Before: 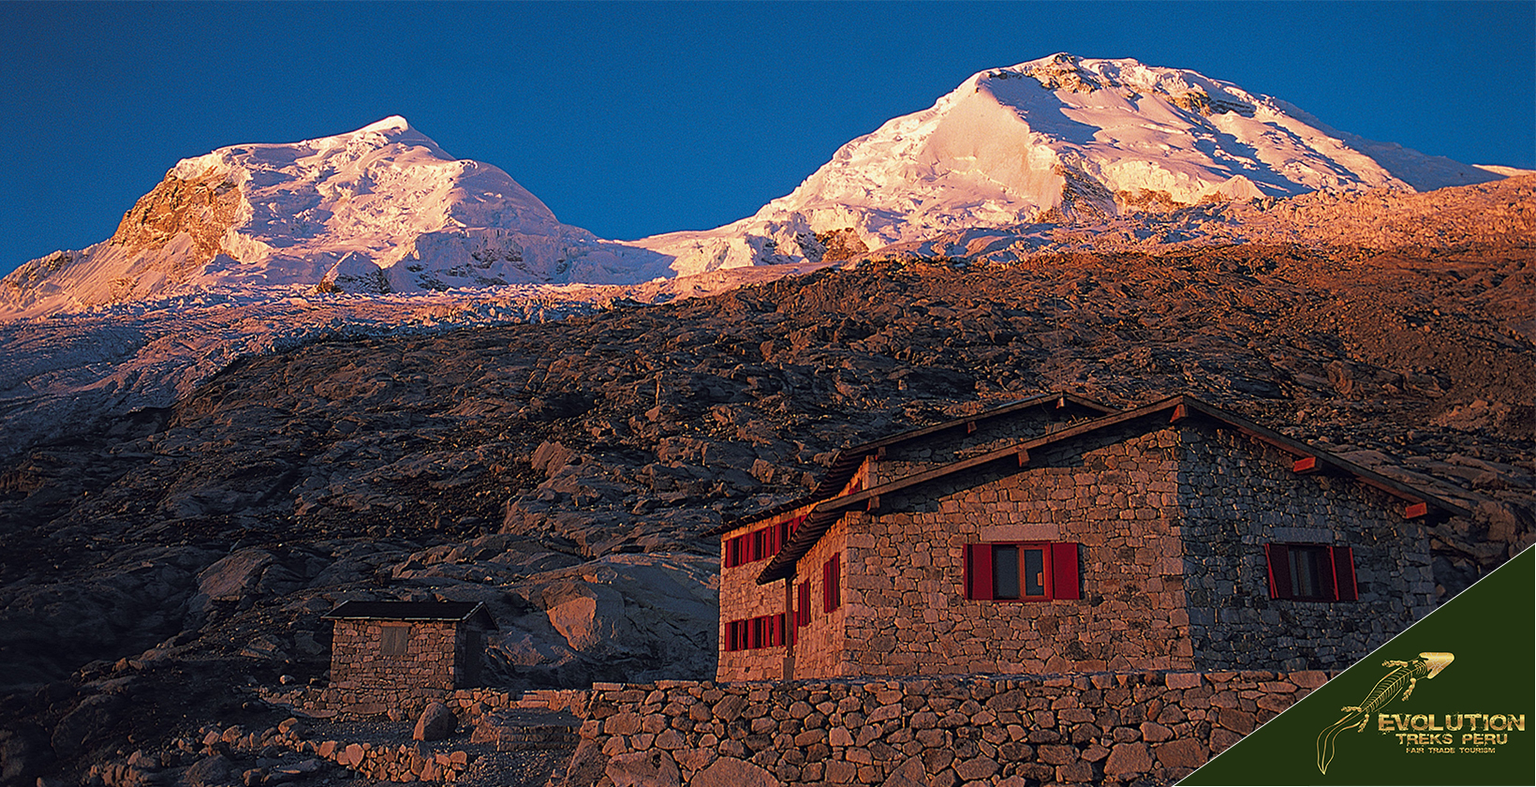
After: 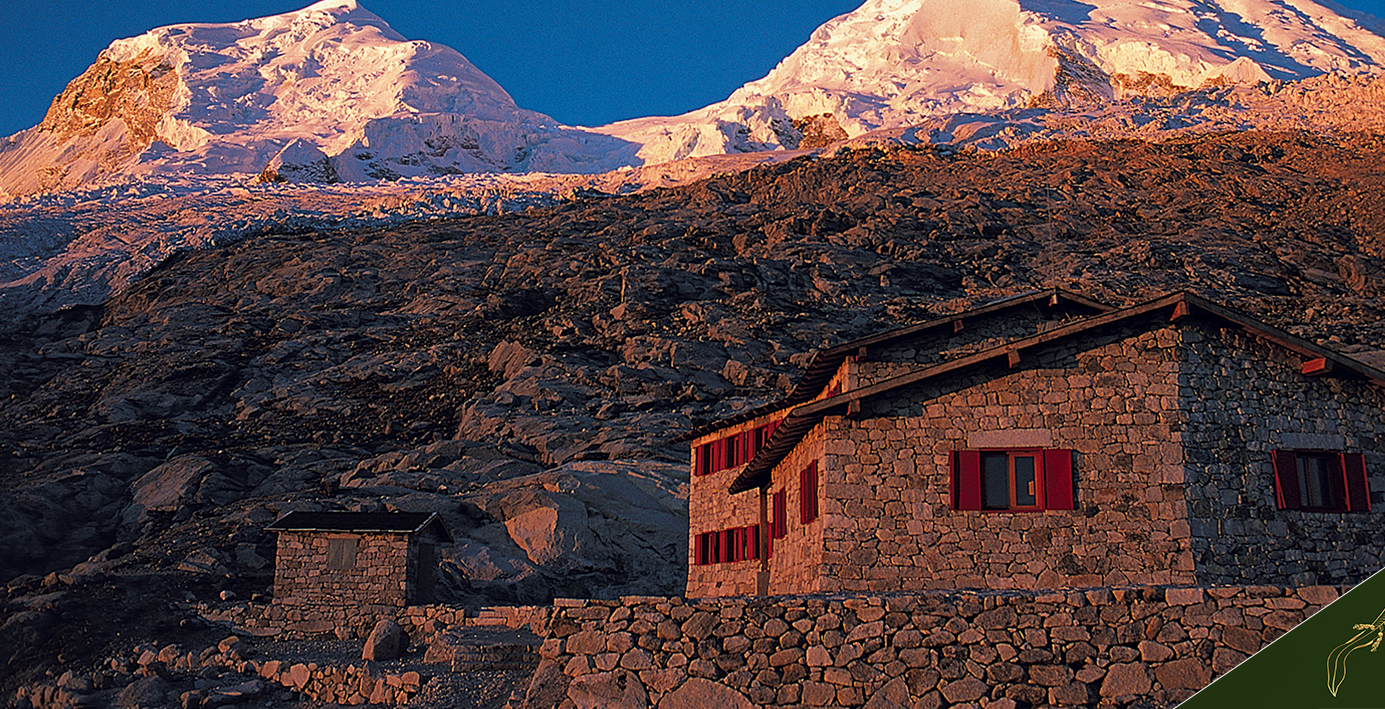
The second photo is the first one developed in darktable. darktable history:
crop and rotate: left 4.842%, top 15.51%, right 10.668%
local contrast: mode bilateral grid, contrast 20, coarseness 50, detail 120%, midtone range 0.2
